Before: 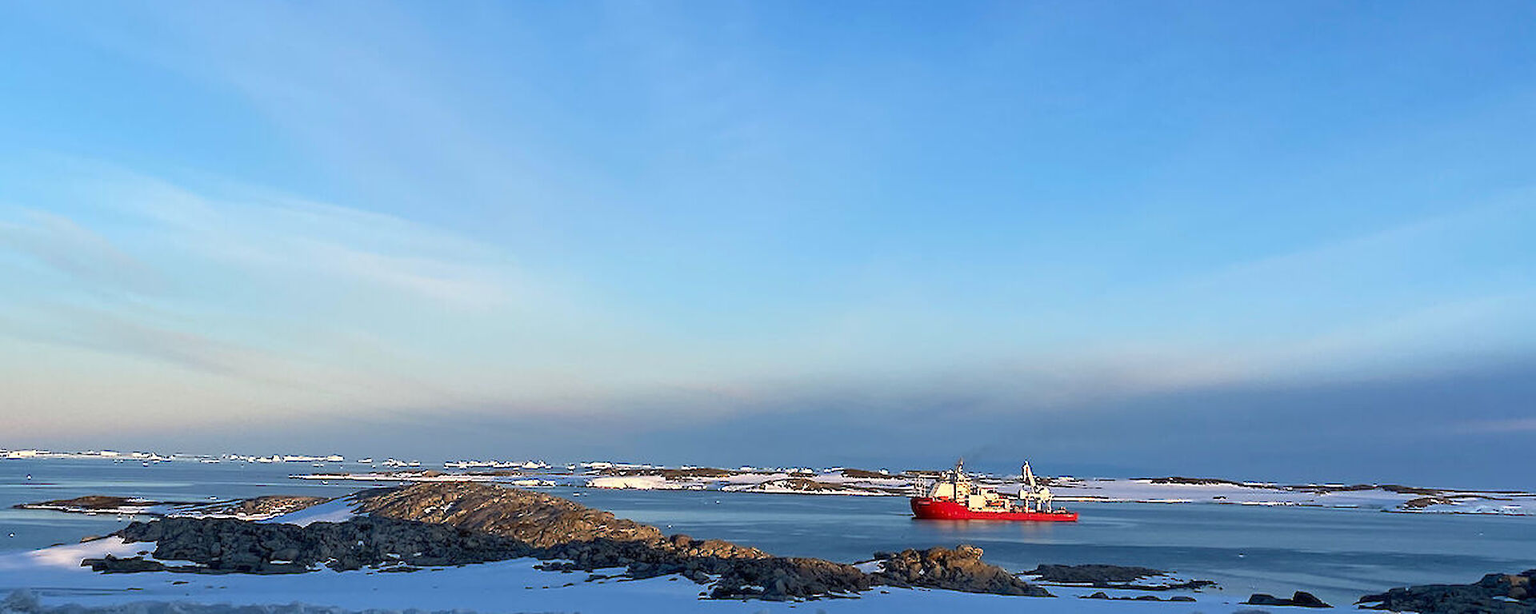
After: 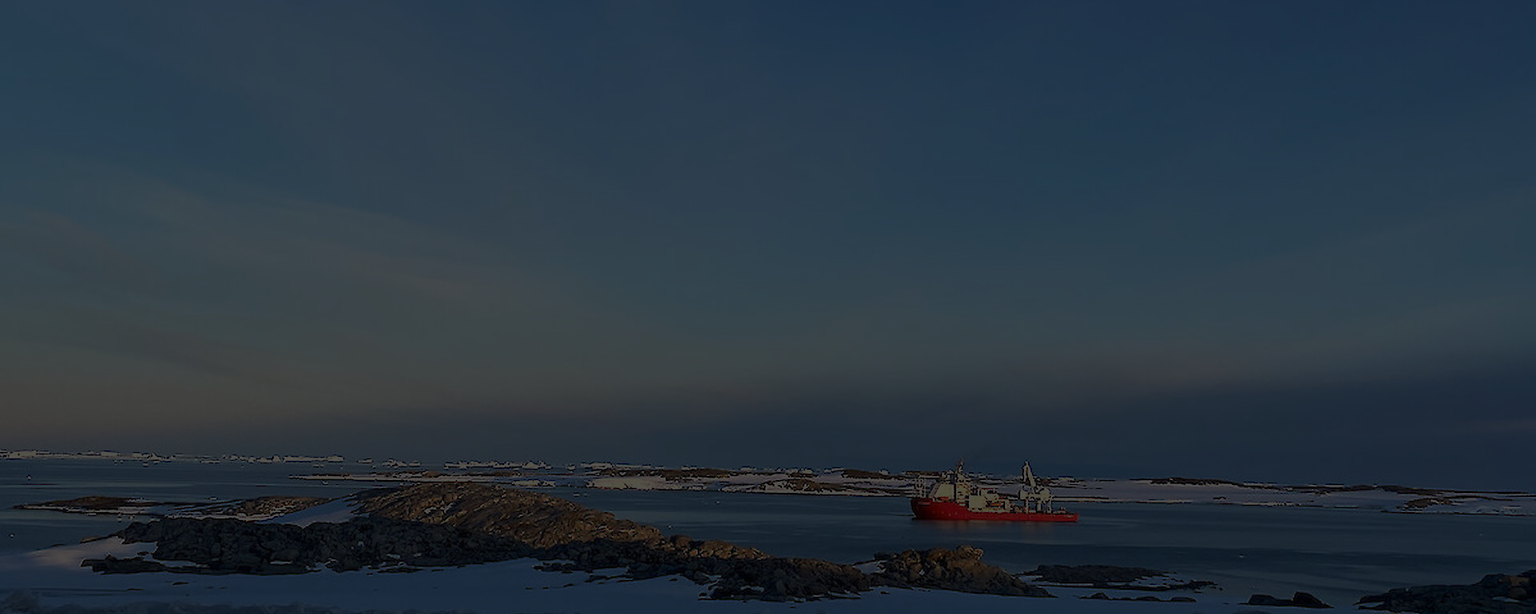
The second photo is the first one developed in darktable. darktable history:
exposure: exposure -1.468 EV
tone curve: curves: ch0 [(0, 0) (0.641, 0.595) (1, 1)], color space Lab, linked channels
base curve: curves: ch0 [(0, 0) (0.297, 0.298) (1, 1)]
